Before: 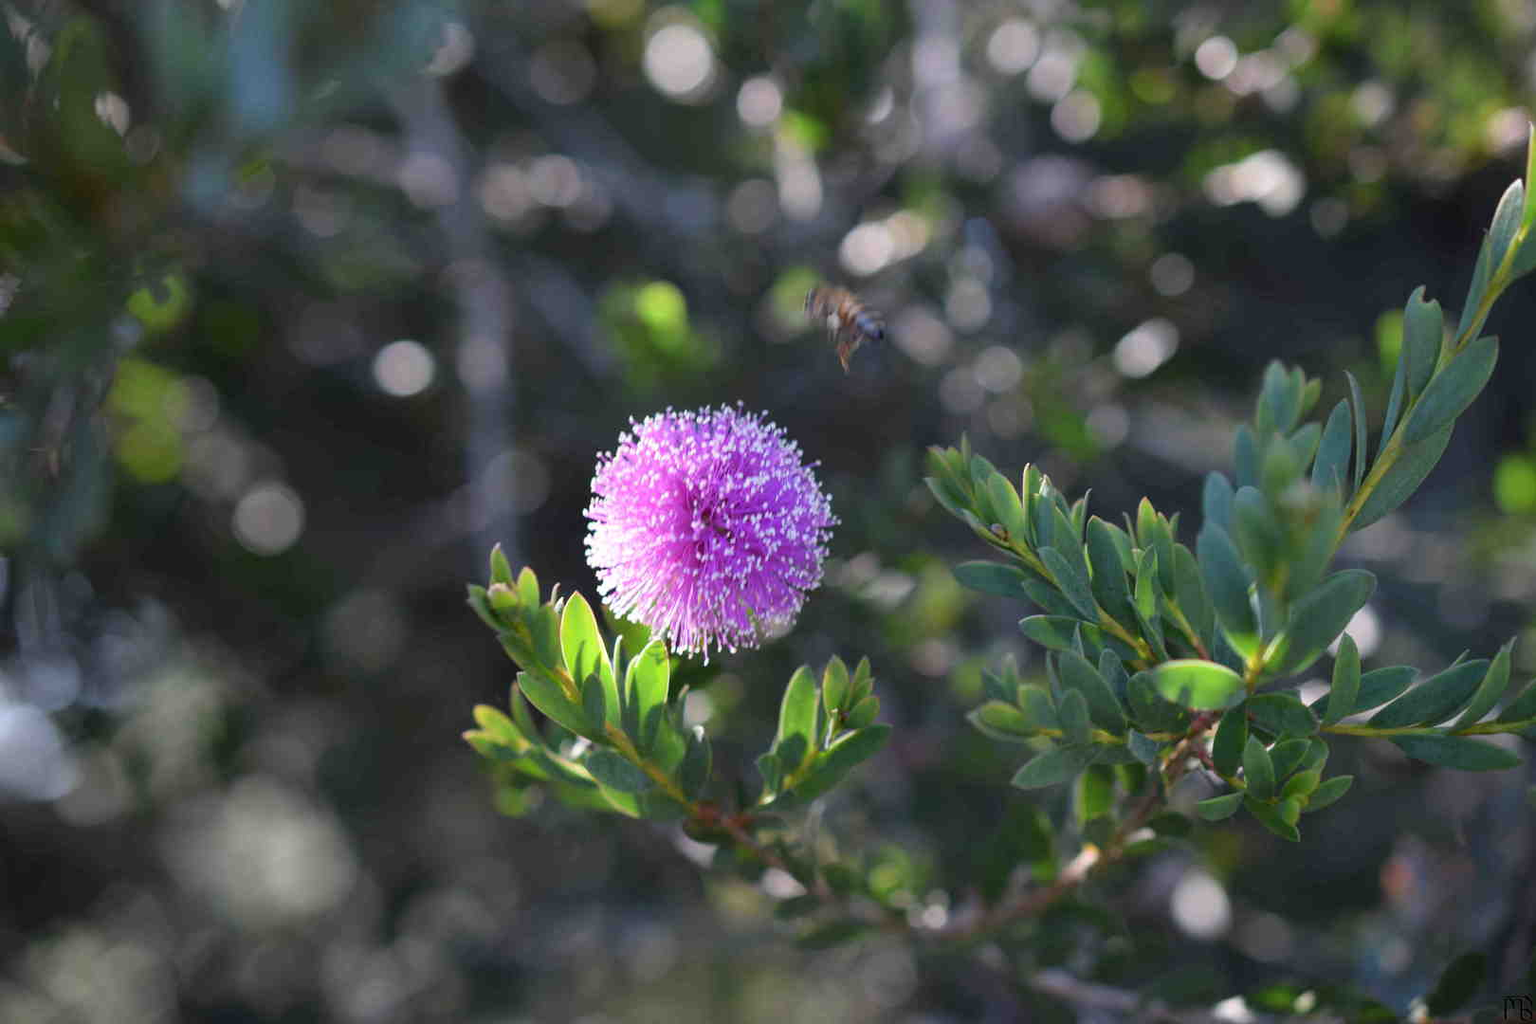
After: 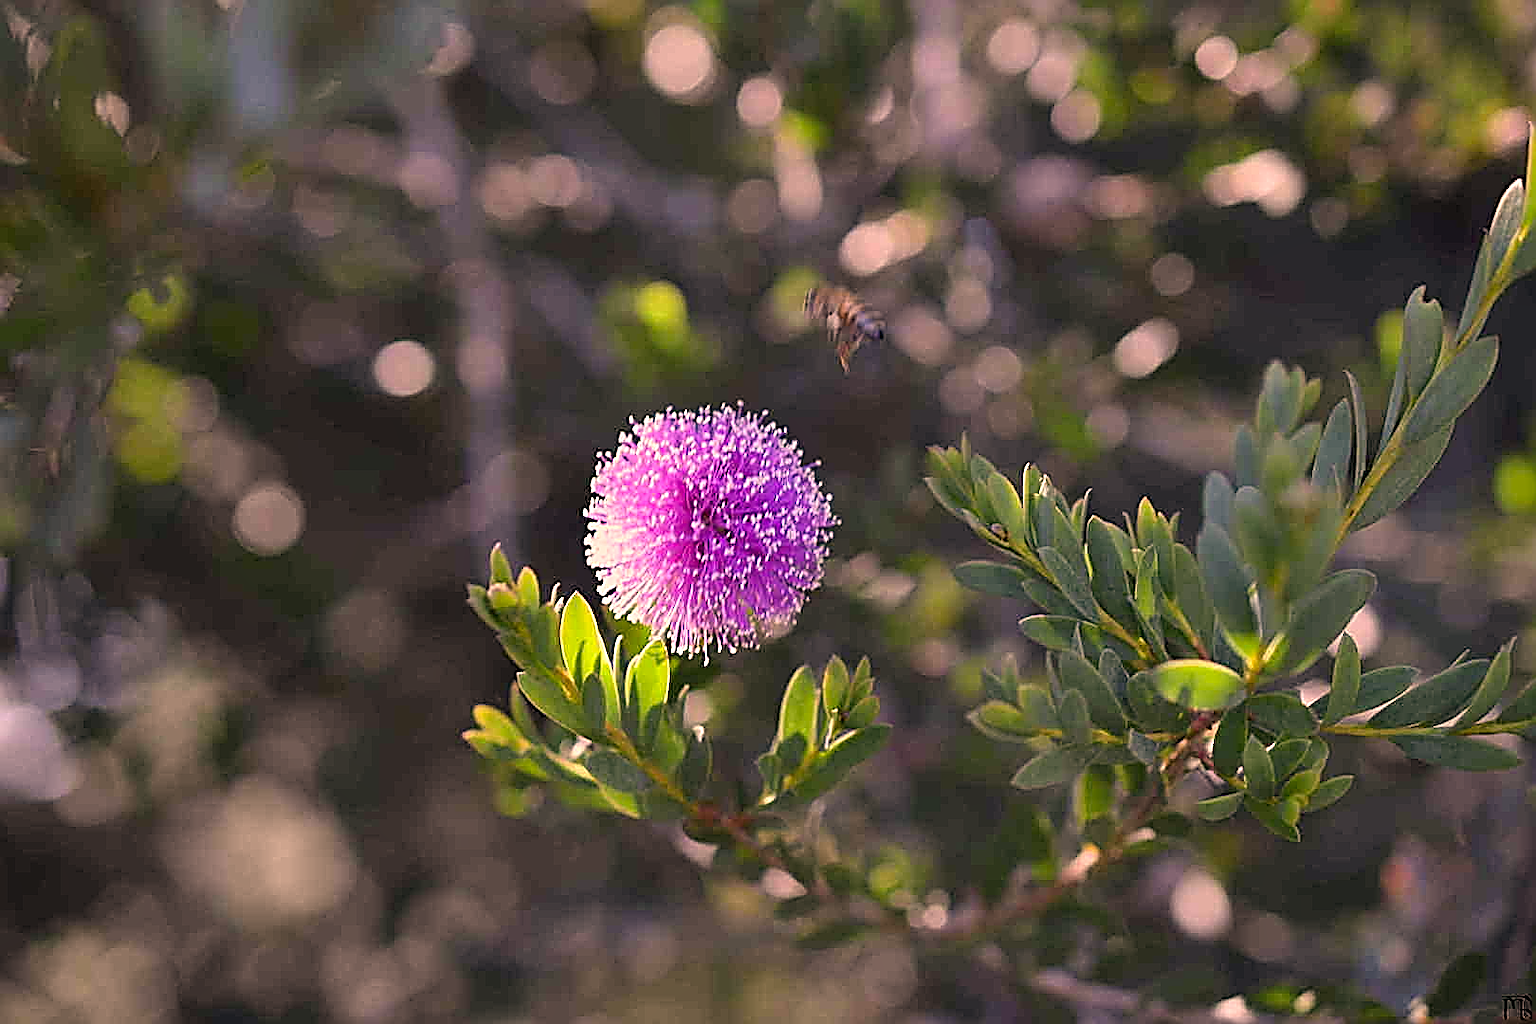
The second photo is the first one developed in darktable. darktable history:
color correction: highlights a* 21.16, highlights b* 19.61
sharpen: amount 1.861
white balance: emerald 1
shadows and highlights: shadows 37.27, highlights -28.18, soften with gaussian
